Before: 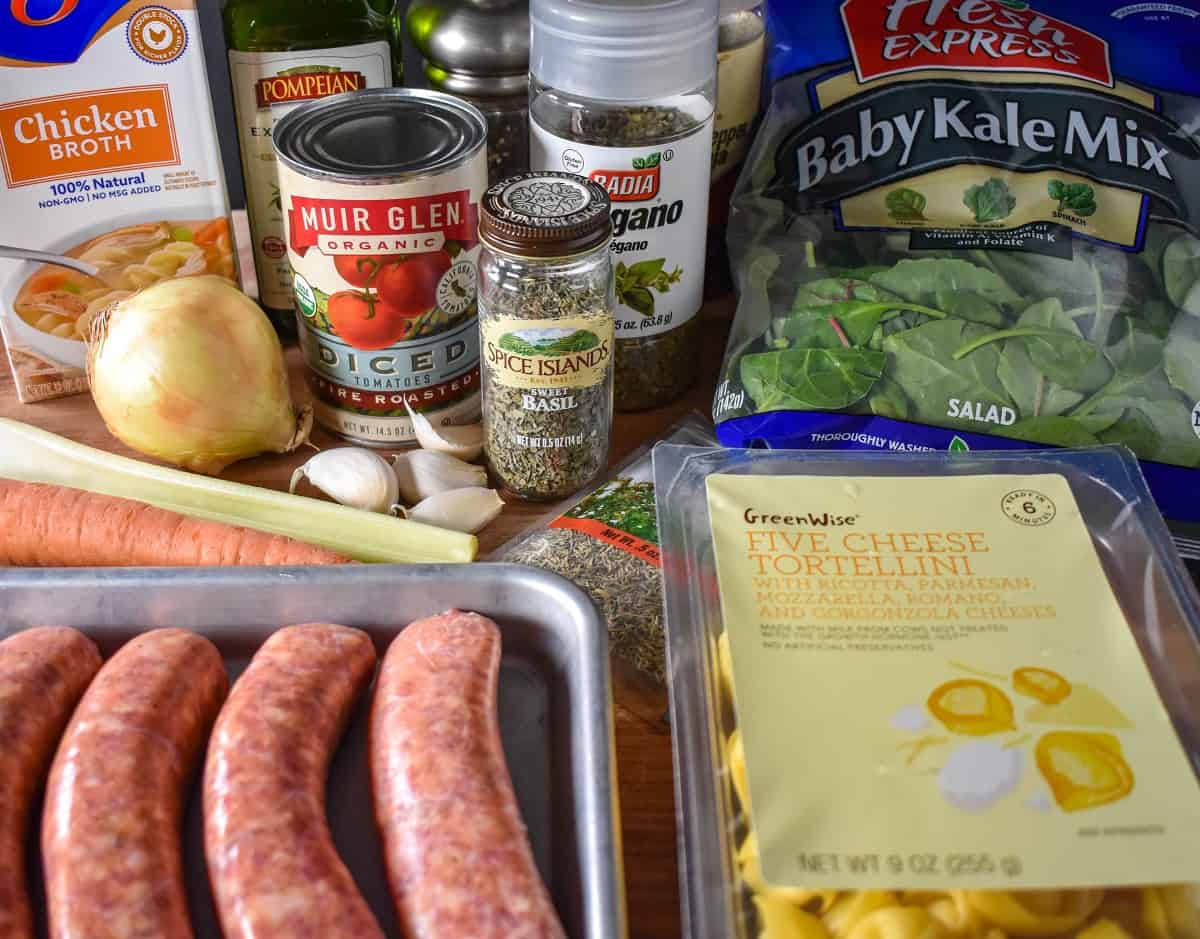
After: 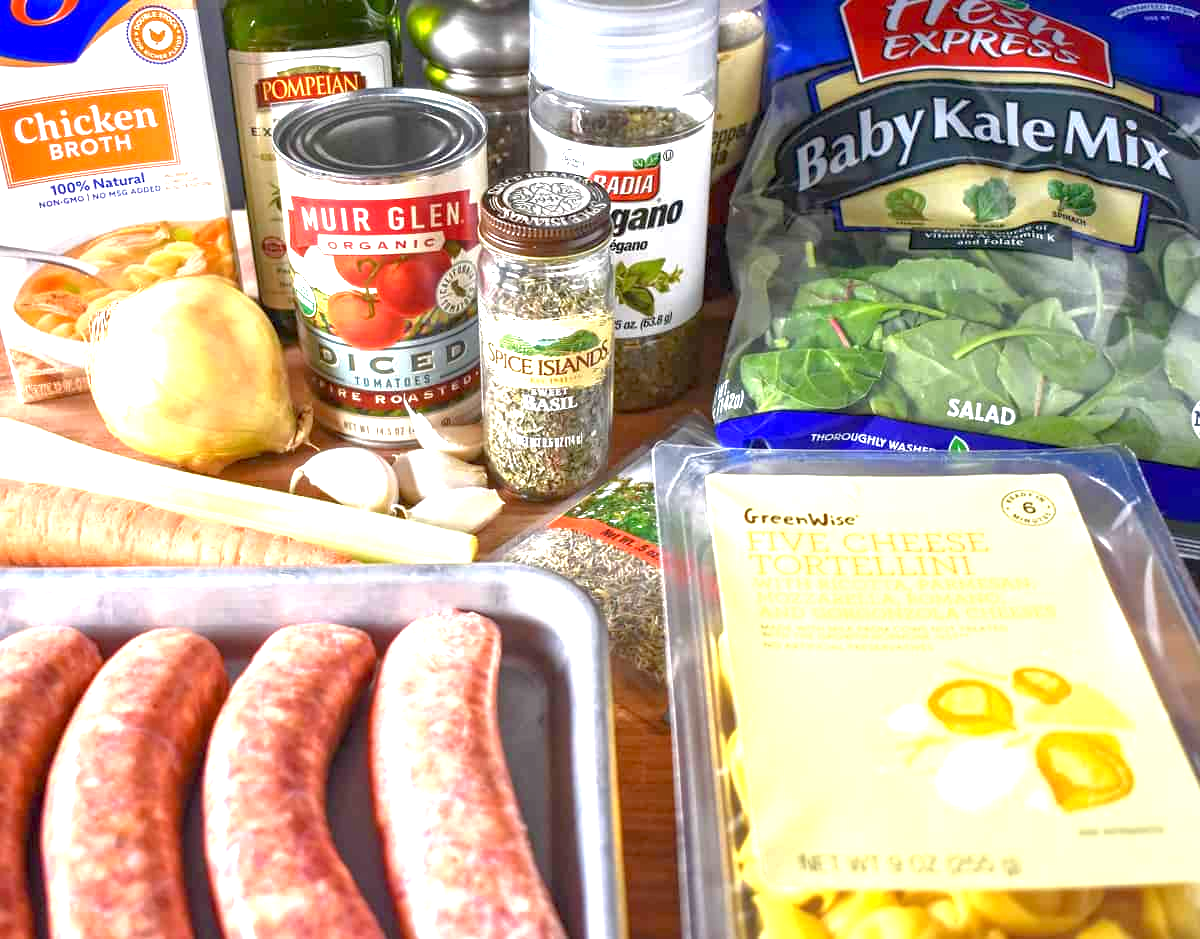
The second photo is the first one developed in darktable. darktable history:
exposure: black level correction 0.001, exposure 1.822 EV, compensate exposure bias true, compensate highlight preservation false
tone equalizer: -8 EV 0.25 EV, -7 EV 0.417 EV, -6 EV 0.417 EV, -5 EV 0.25 EV, -3 EV -0.25 EV, -2 EV -0.417 EV, -1 EV -0.417 EV, +0 EV -0.25 EV, edges refinement/feathering 500, mask exposure compensation -1.57 EV, preserve details guided filter
